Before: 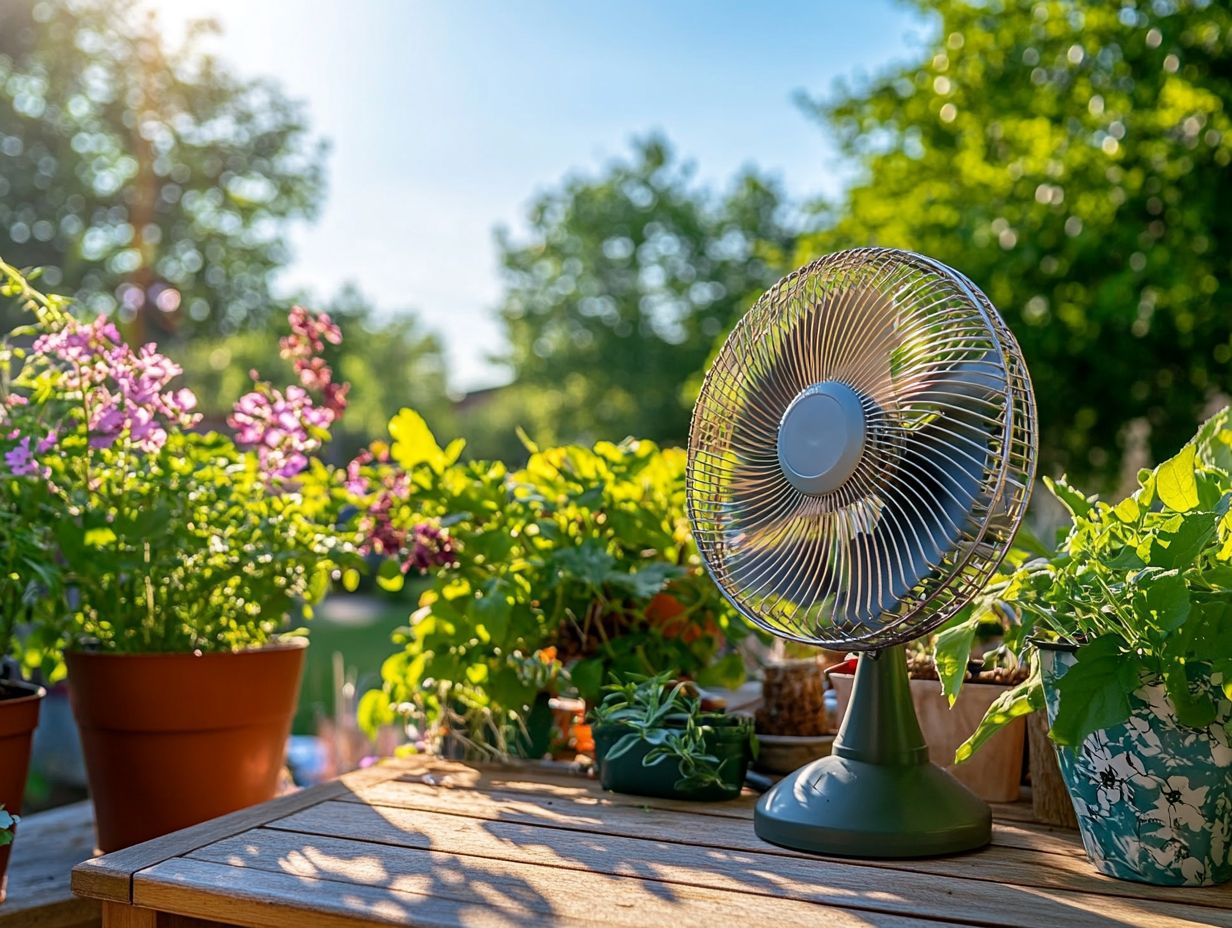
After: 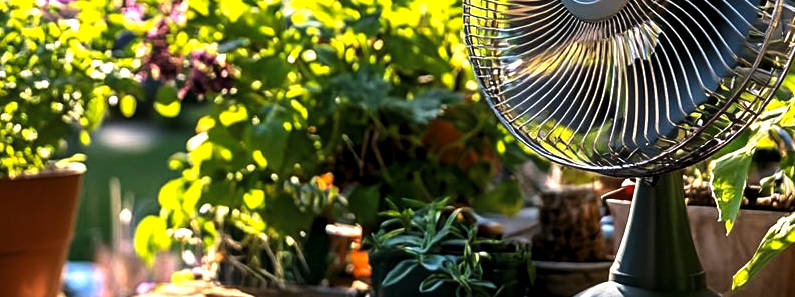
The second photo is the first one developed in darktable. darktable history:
crop: left 18.138%, top 51.082%, right 17.315%, bottom 16.889%
levels: levels [0.044, 0.475, 0.791]
